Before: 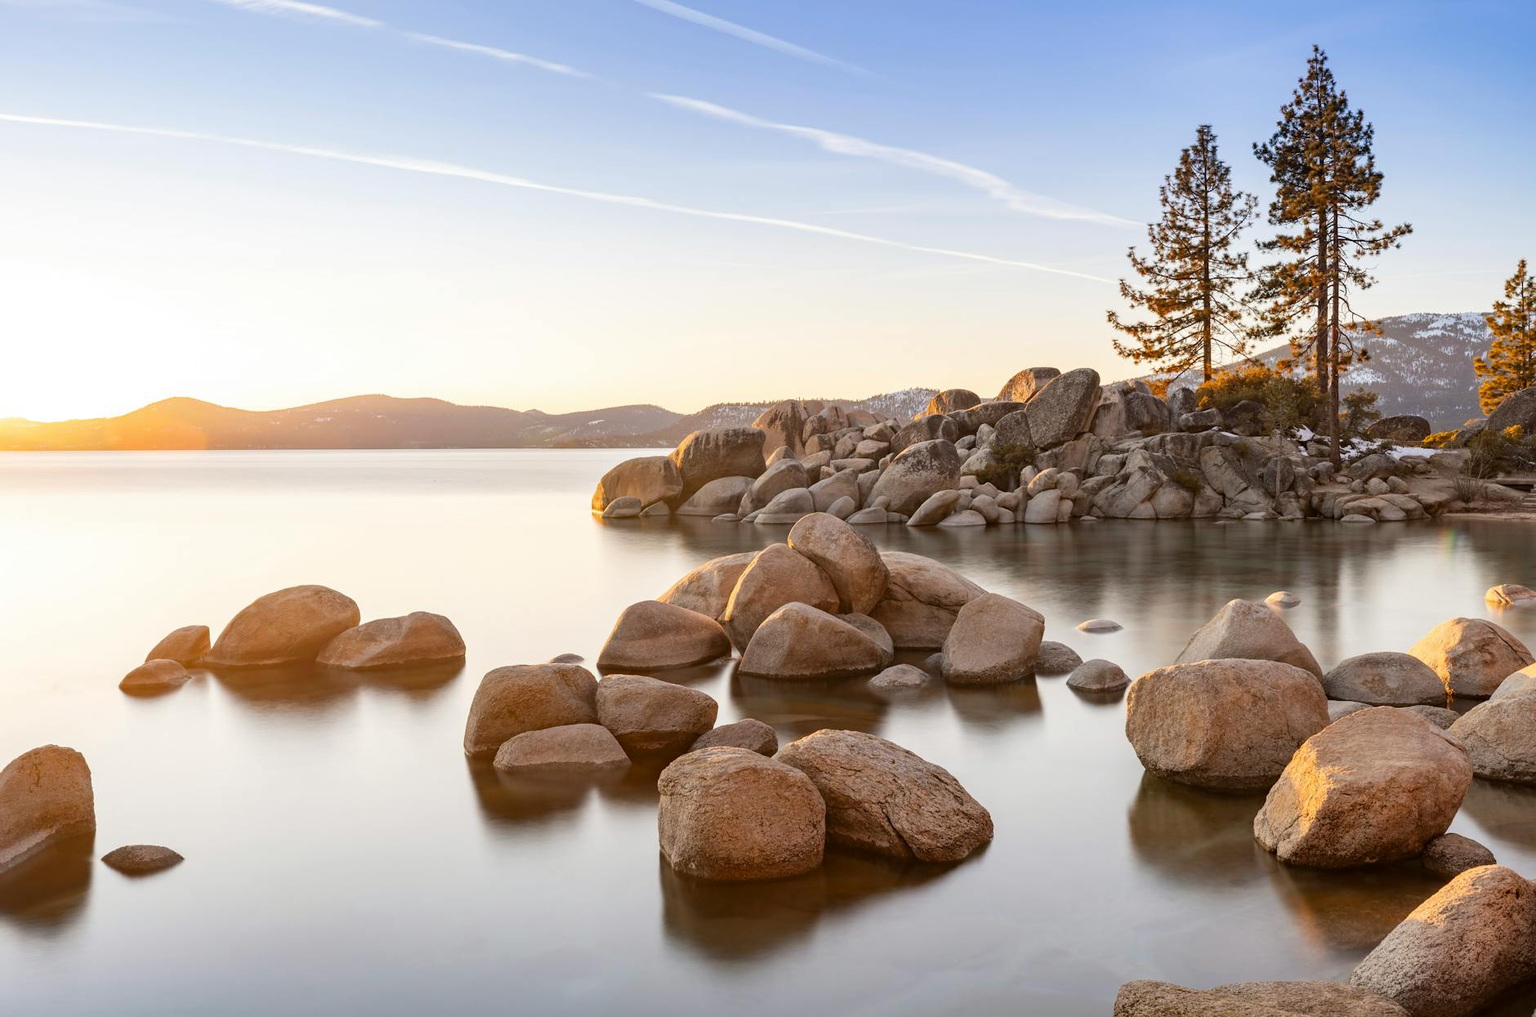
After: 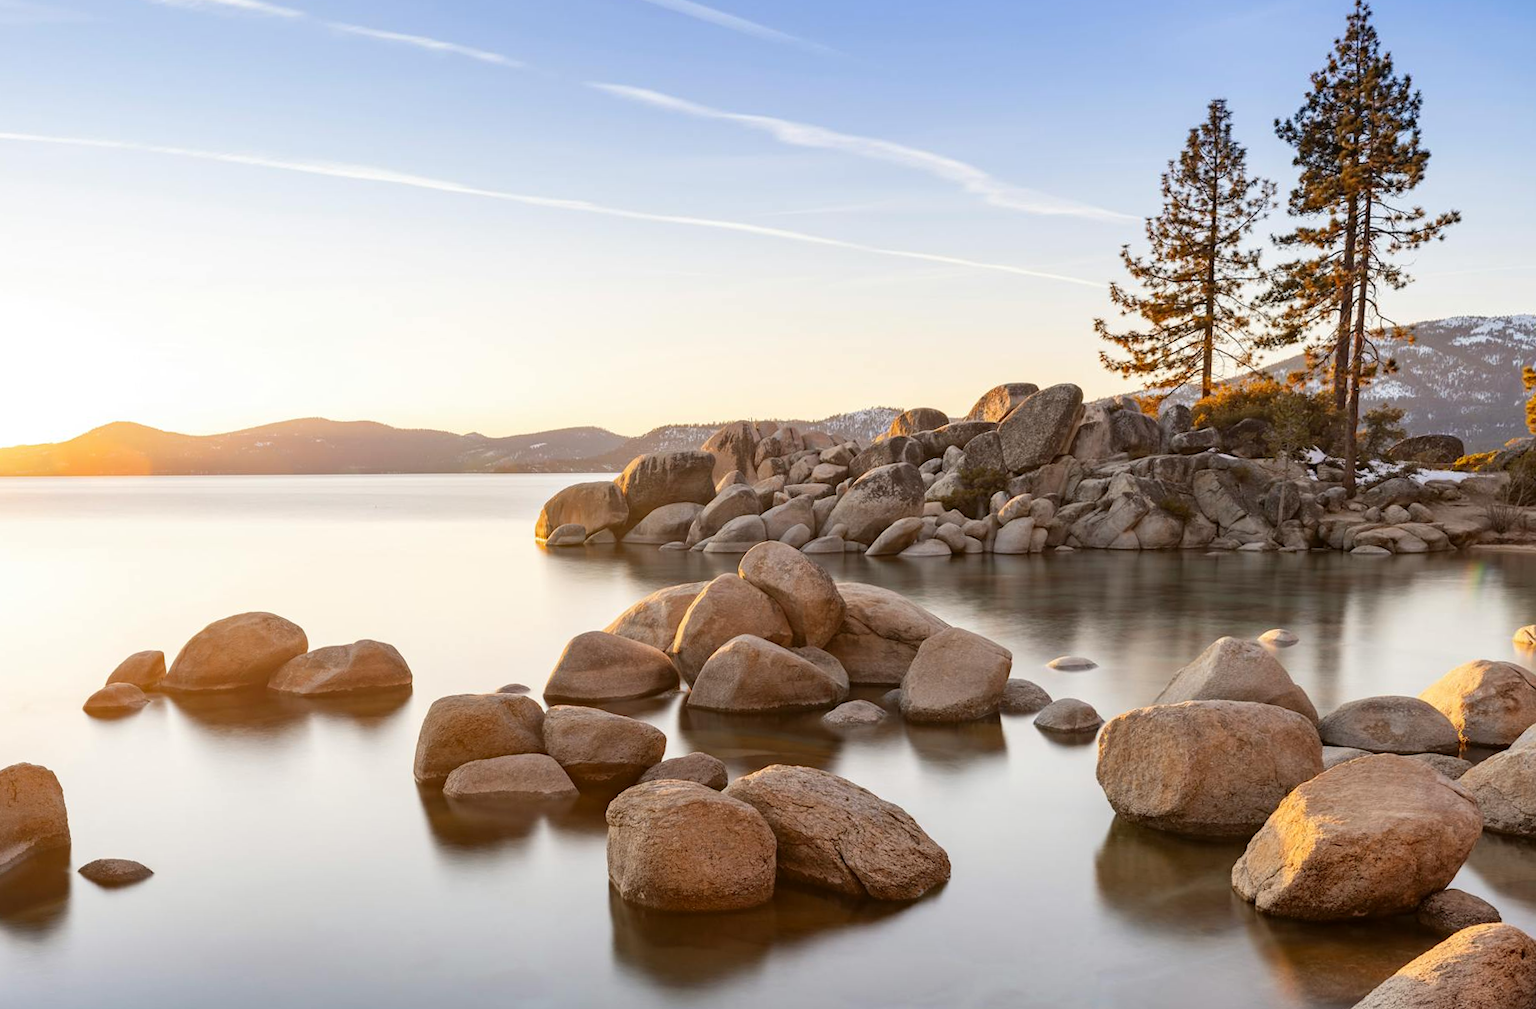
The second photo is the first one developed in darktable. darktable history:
rotate and perspective: rotation 0.062°, lens shift (vertical) 0.115, lens shift (horizontal) -0.133, crop left 0.047, crop right 0.94, crop top 0.061, crop bottom 0.94
crop and rotate: left 0.126%
